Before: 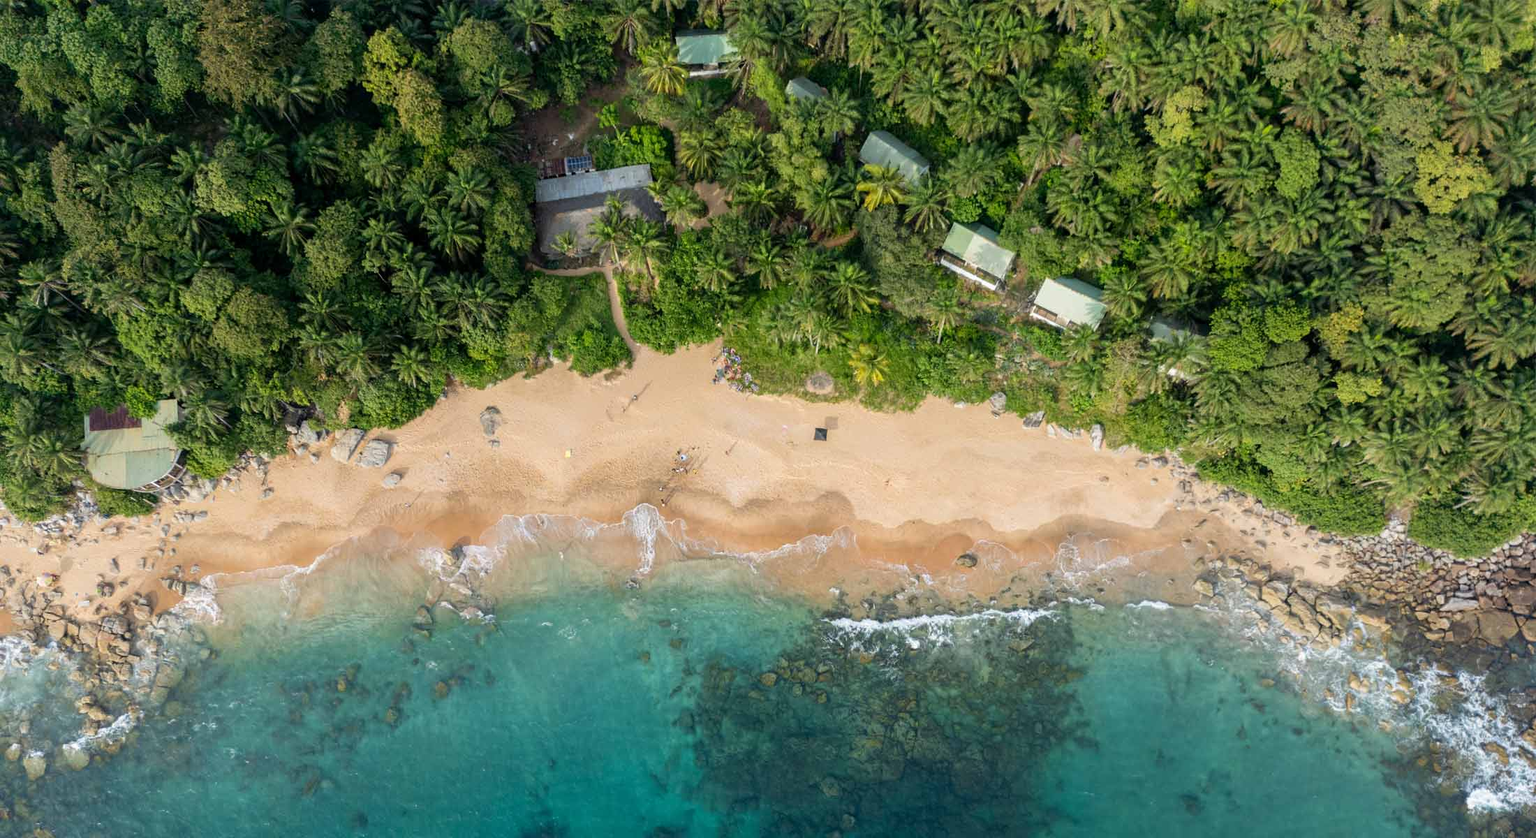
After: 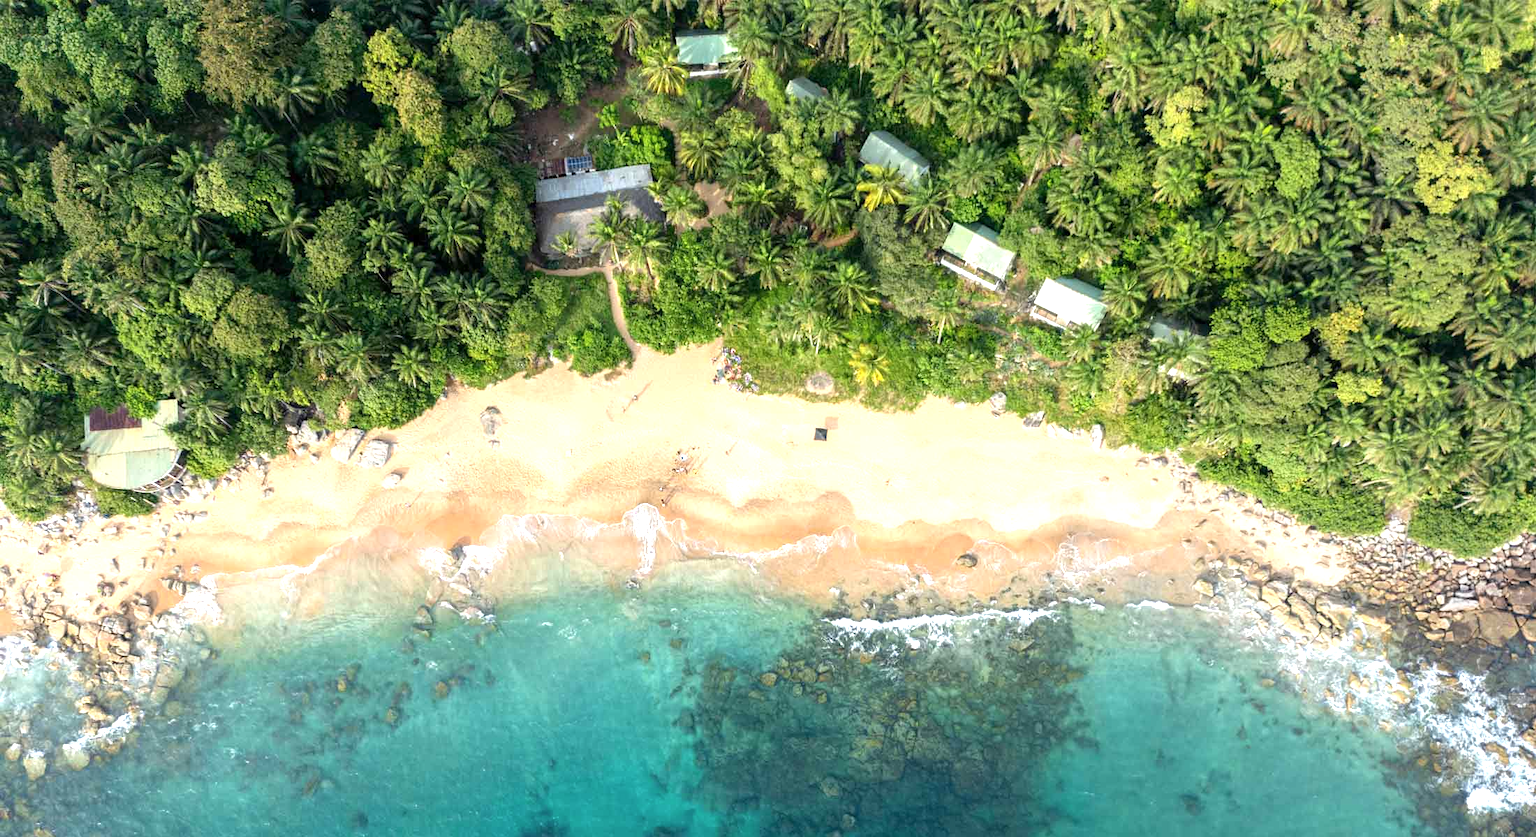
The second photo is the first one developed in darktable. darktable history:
exposure: exposure 1 EV, compensate highlight preservation false
contrast brightness saturation: saturation -0.047
